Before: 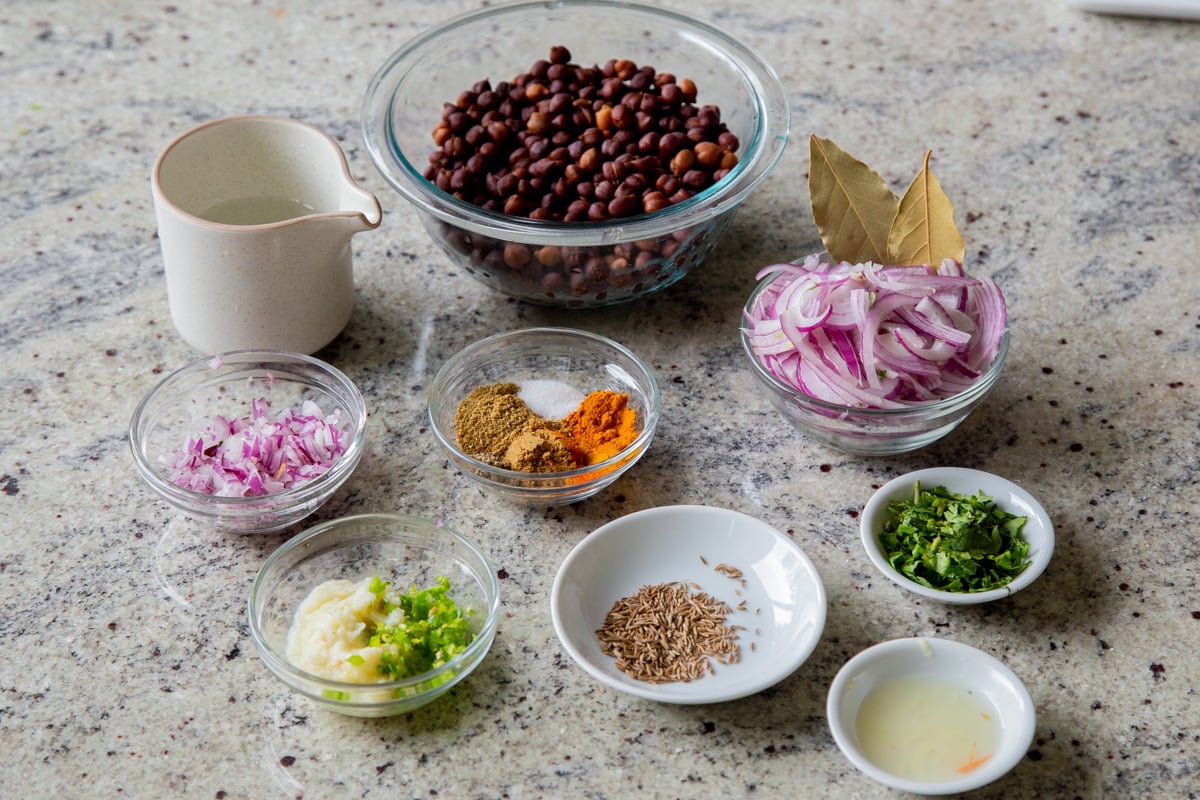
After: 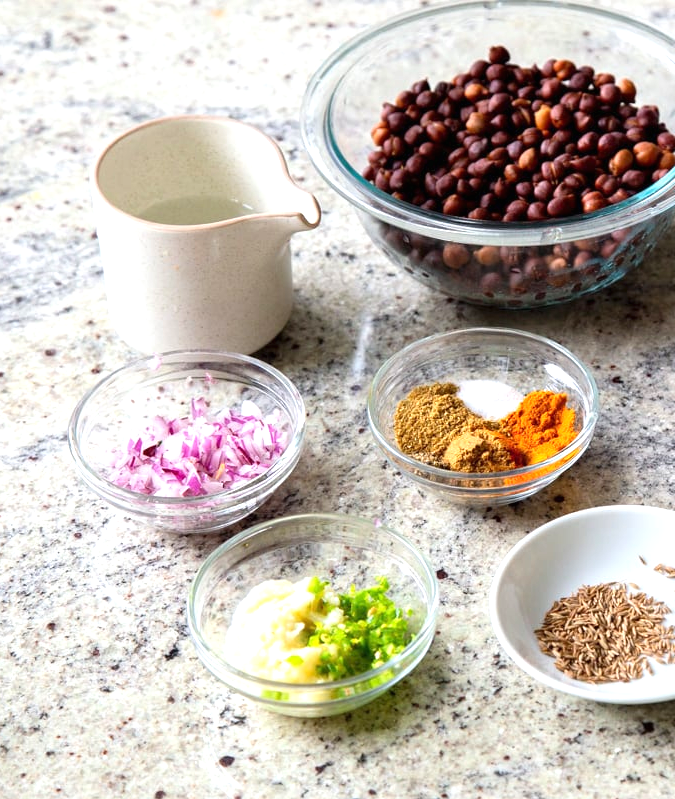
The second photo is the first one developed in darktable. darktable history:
exposure: black level correction 0, exposure 0.9 EV, compensate highlight preservation false
crop: left 5.114%, right 38.589%
